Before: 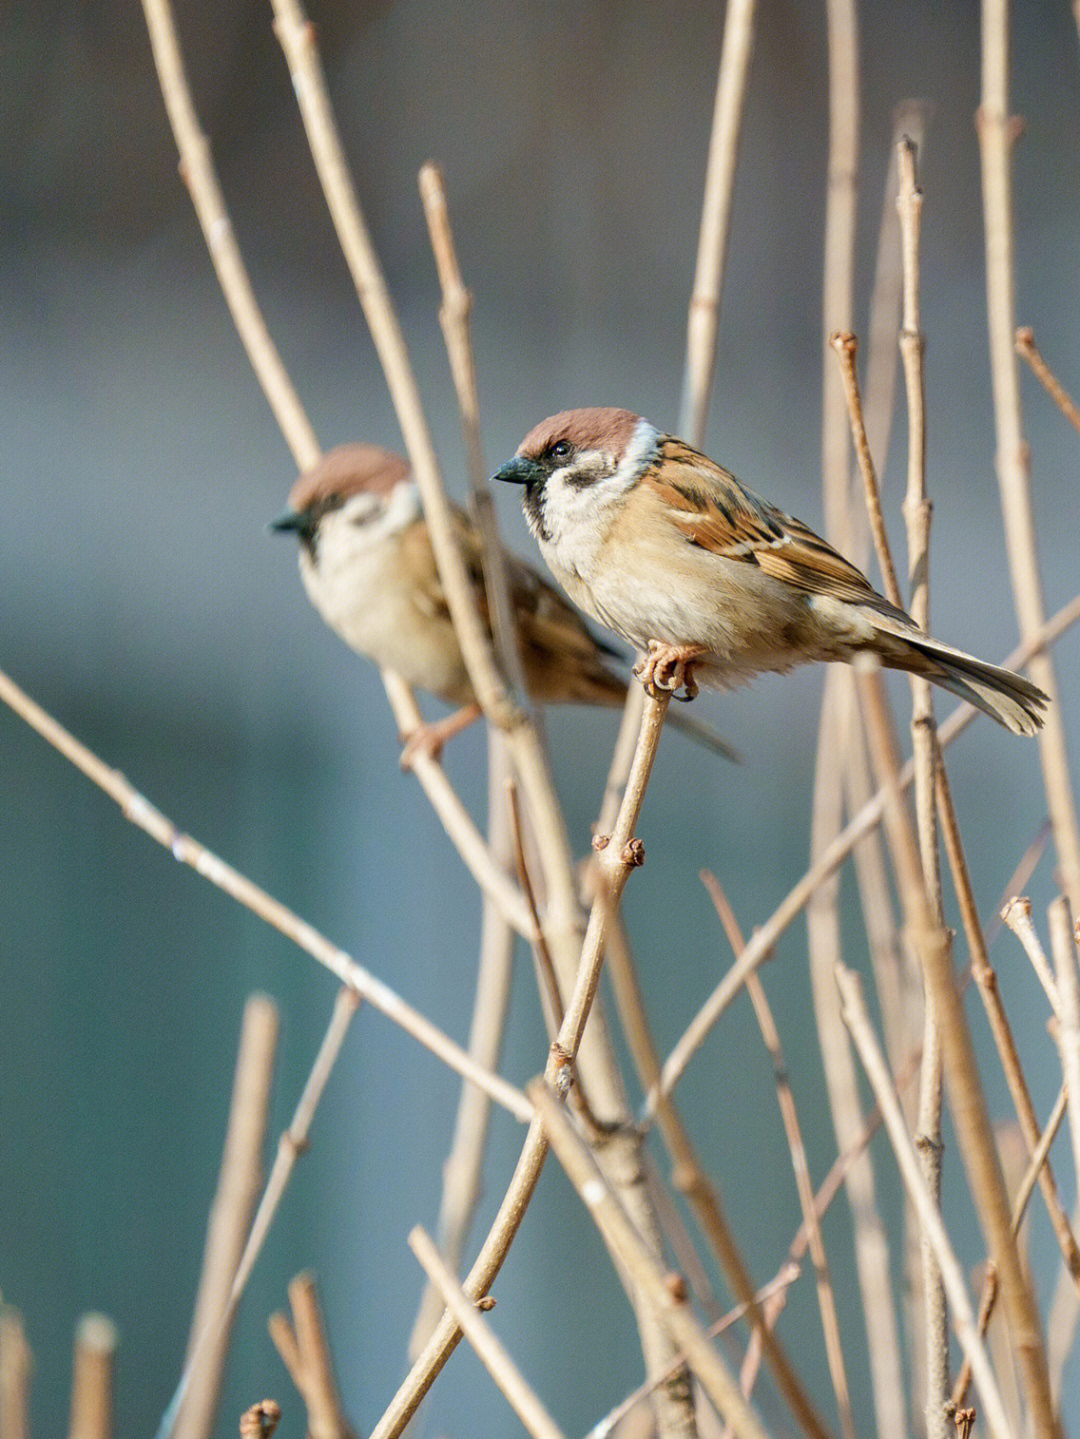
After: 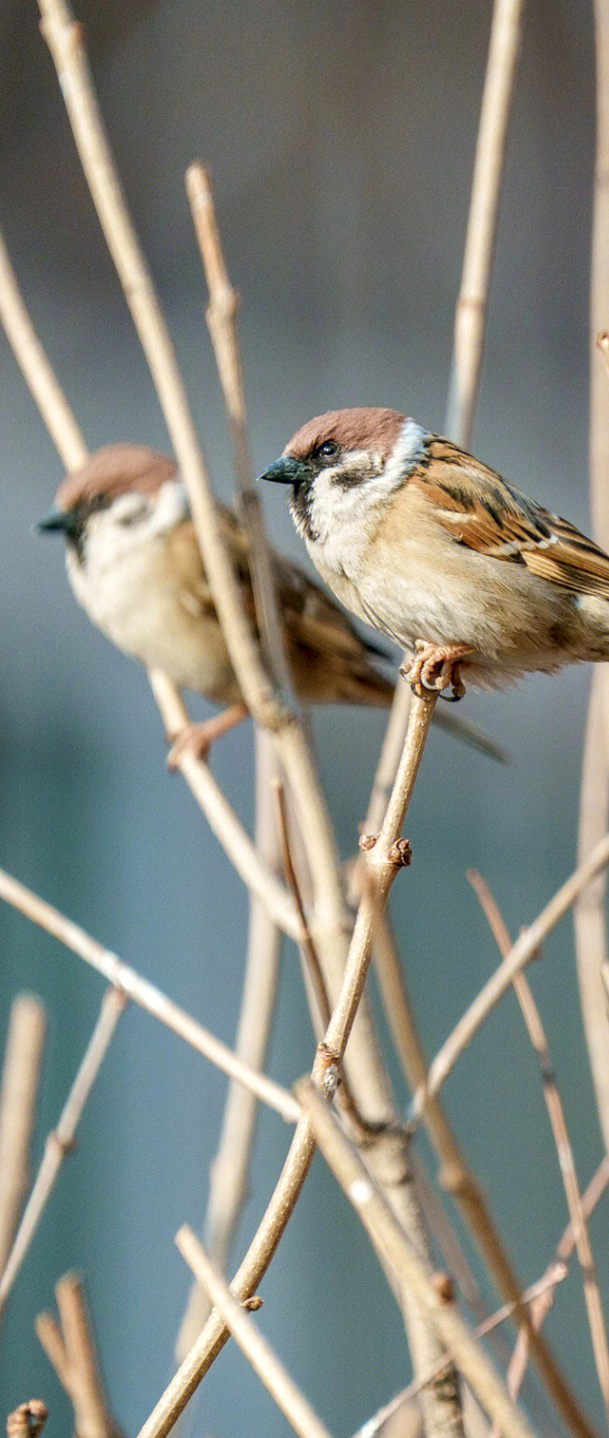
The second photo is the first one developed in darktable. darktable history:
local contrast: on, module defaults
crop: left 21.587%, right 21.989%, bottom 0.008%
